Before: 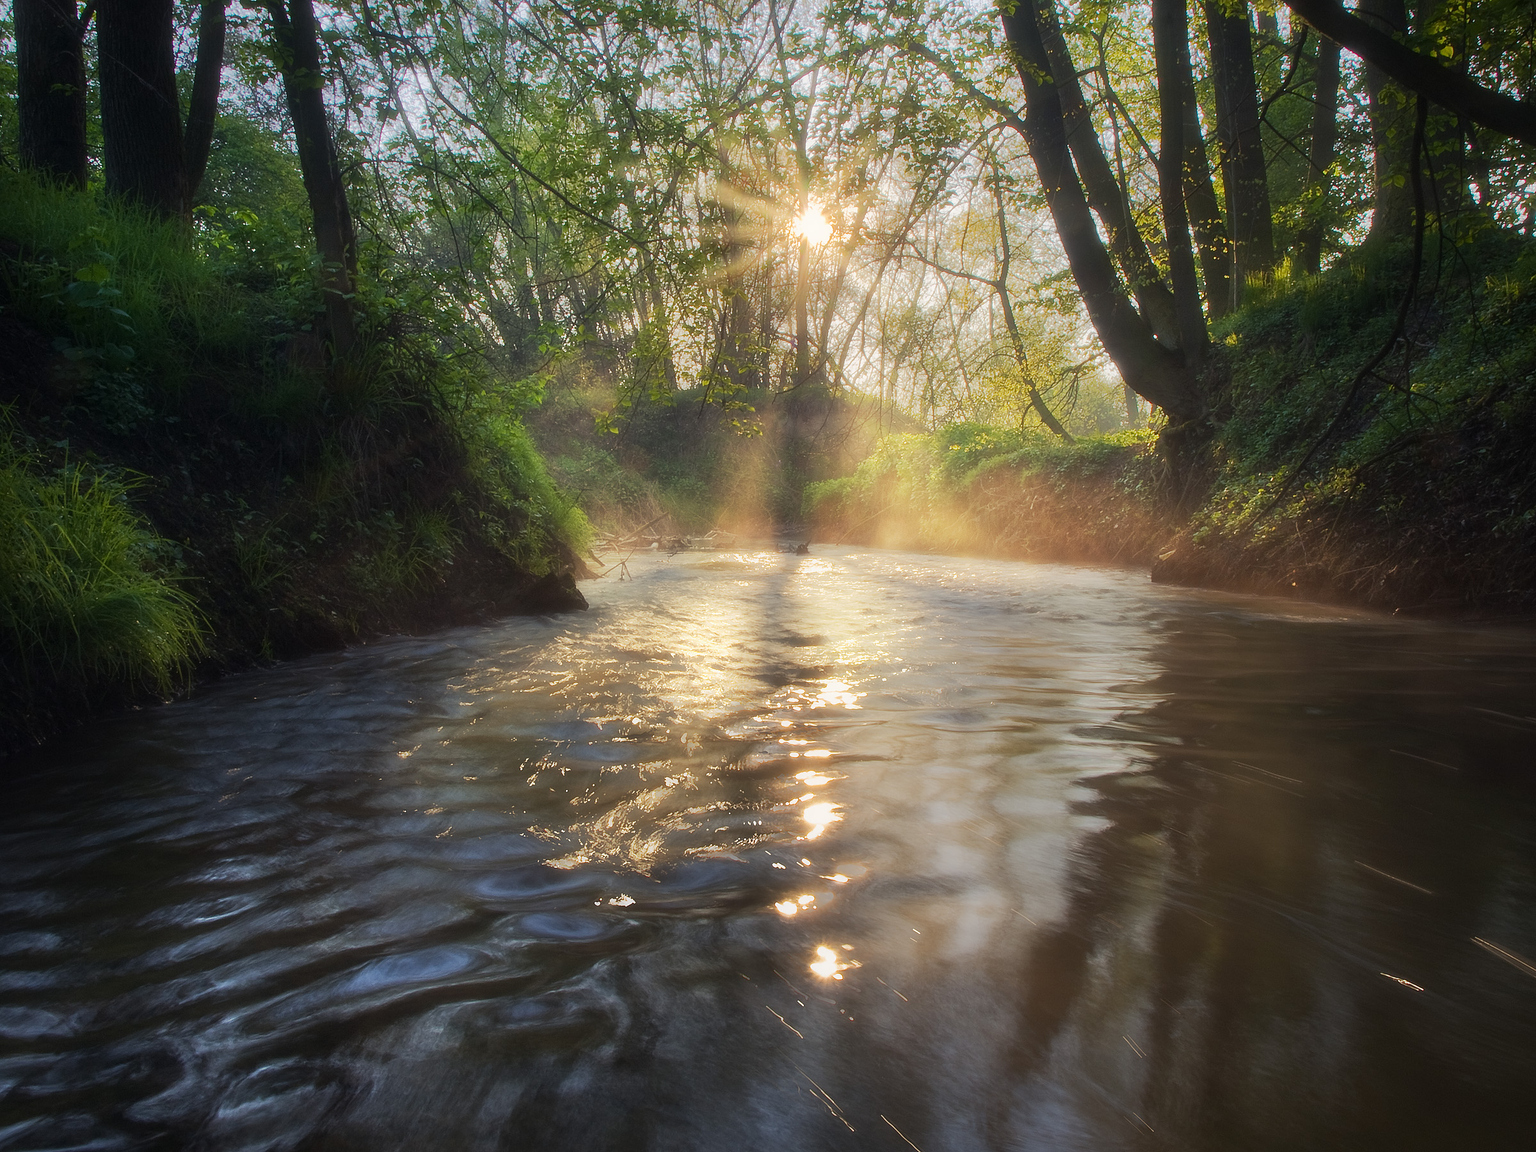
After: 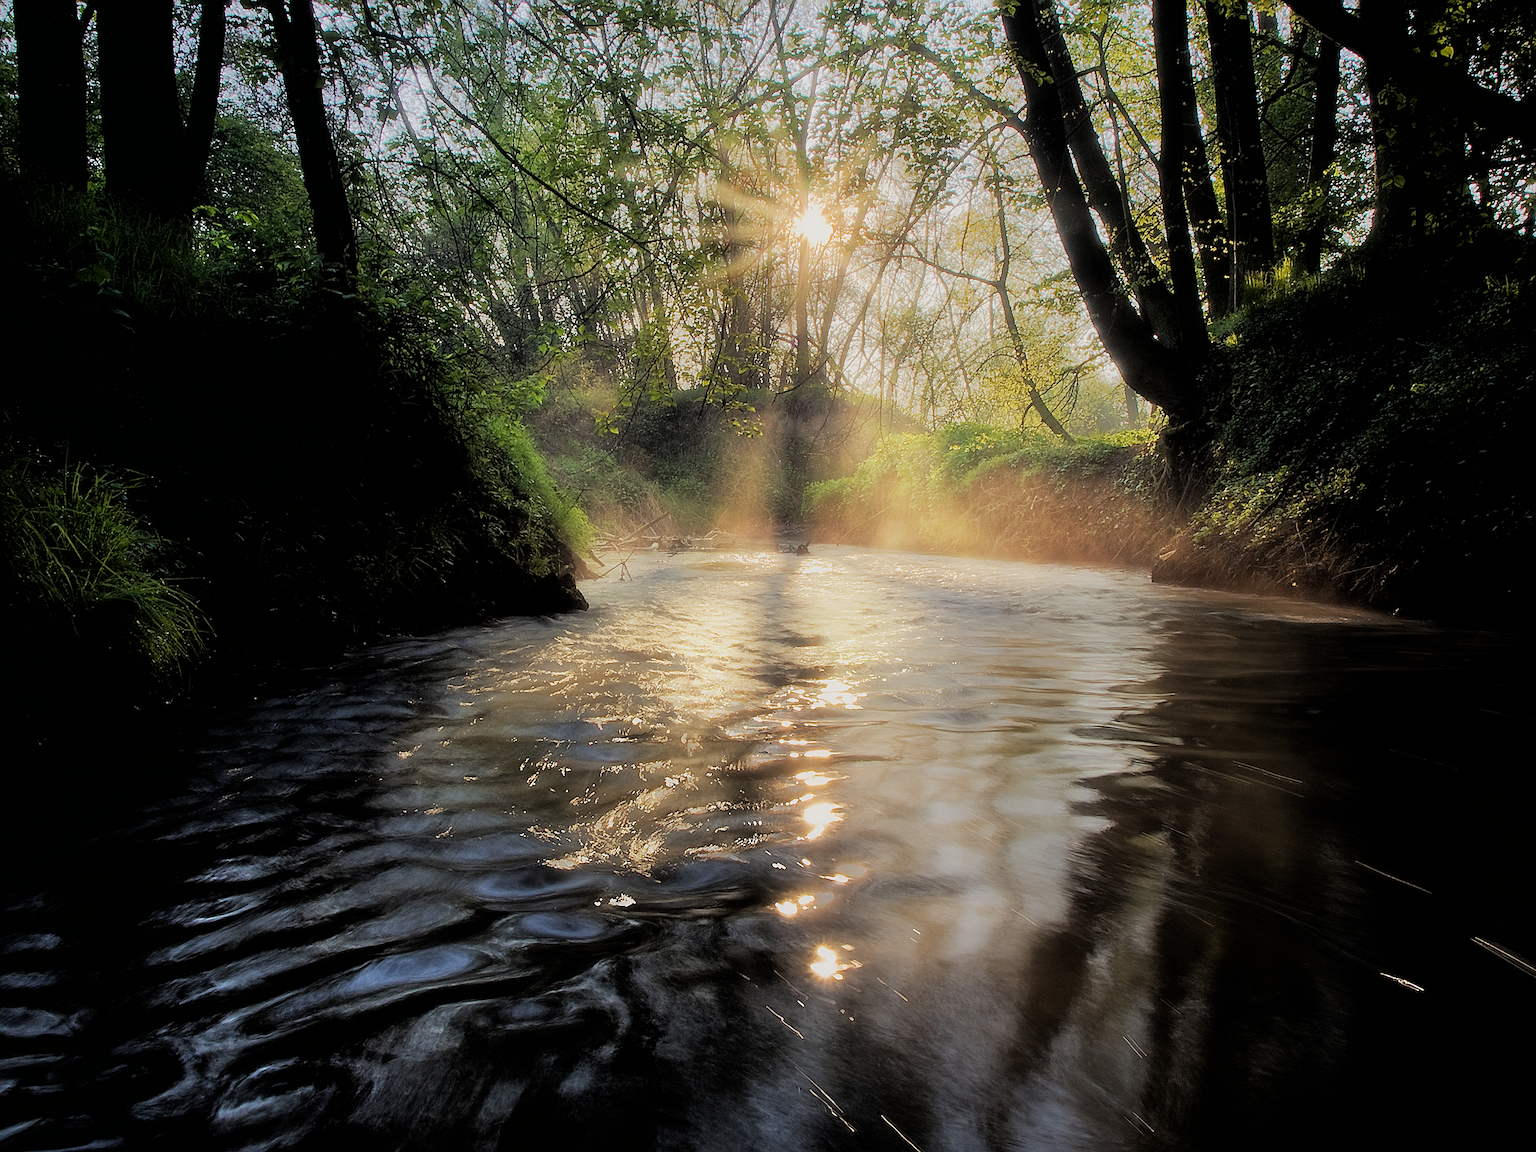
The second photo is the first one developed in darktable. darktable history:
filmic rgb: black relative exposure -3.31 EV, white relative exposure 3.45 EV, hardness 2.36, contrast 1.103
sharpen: on, module defaults
